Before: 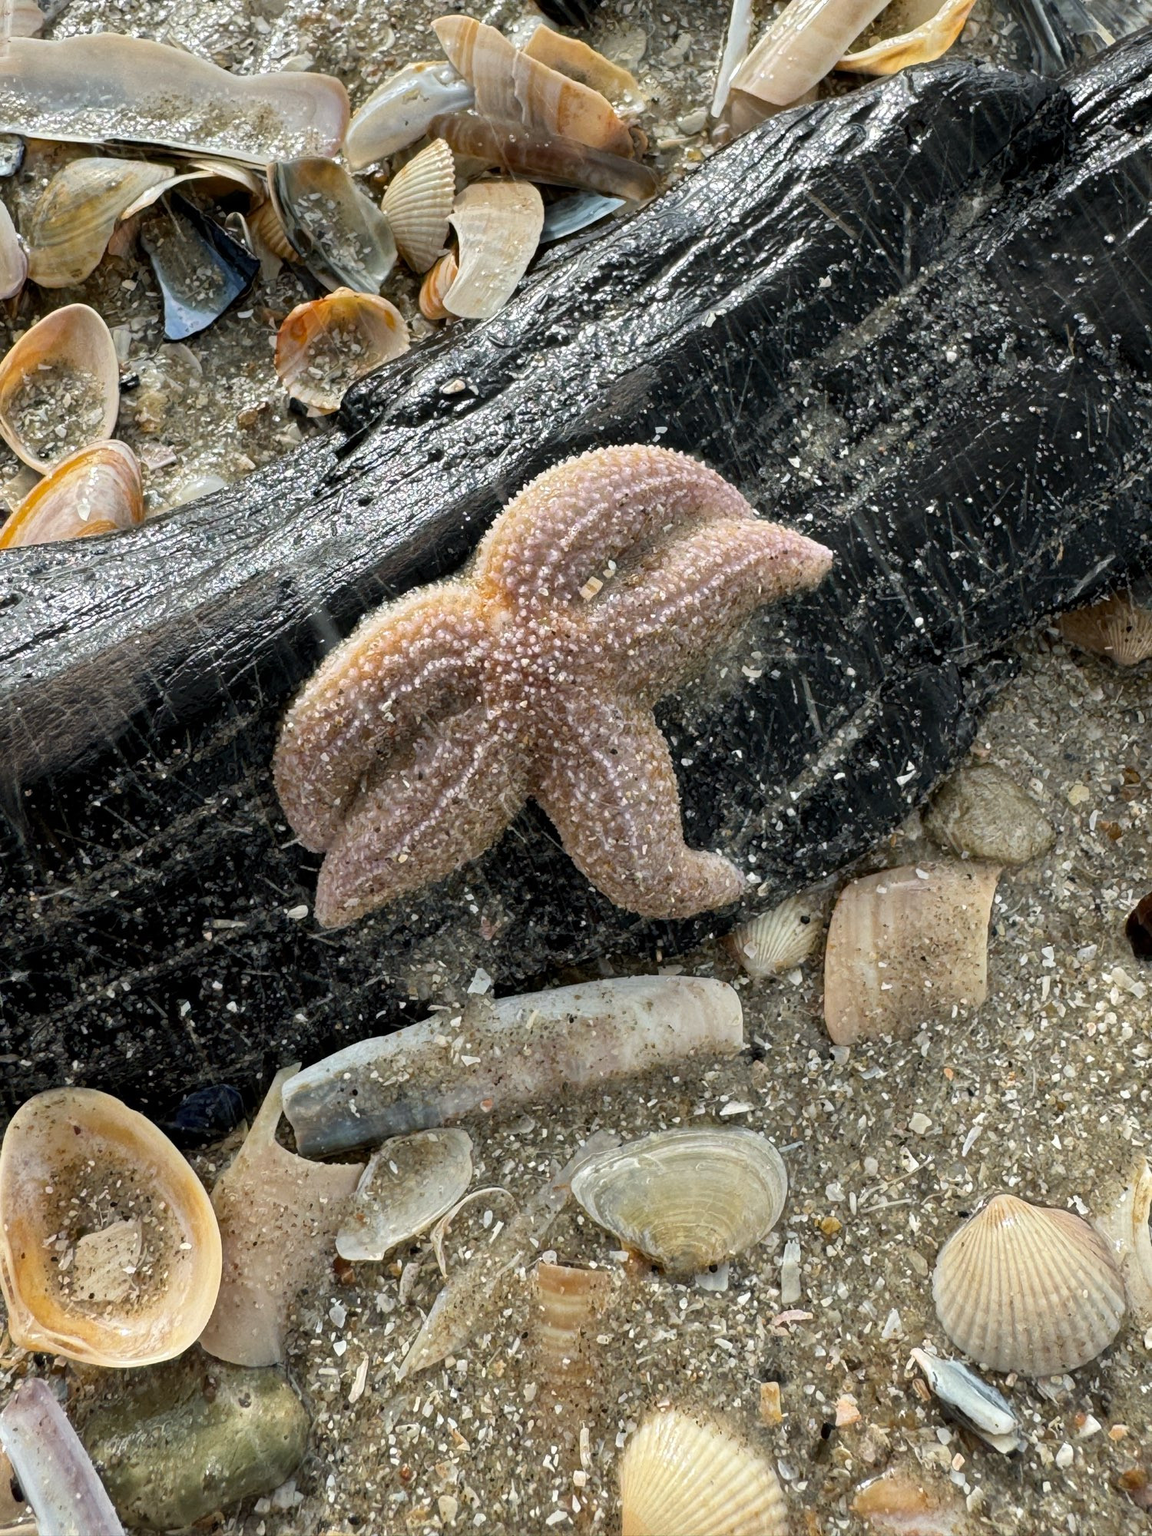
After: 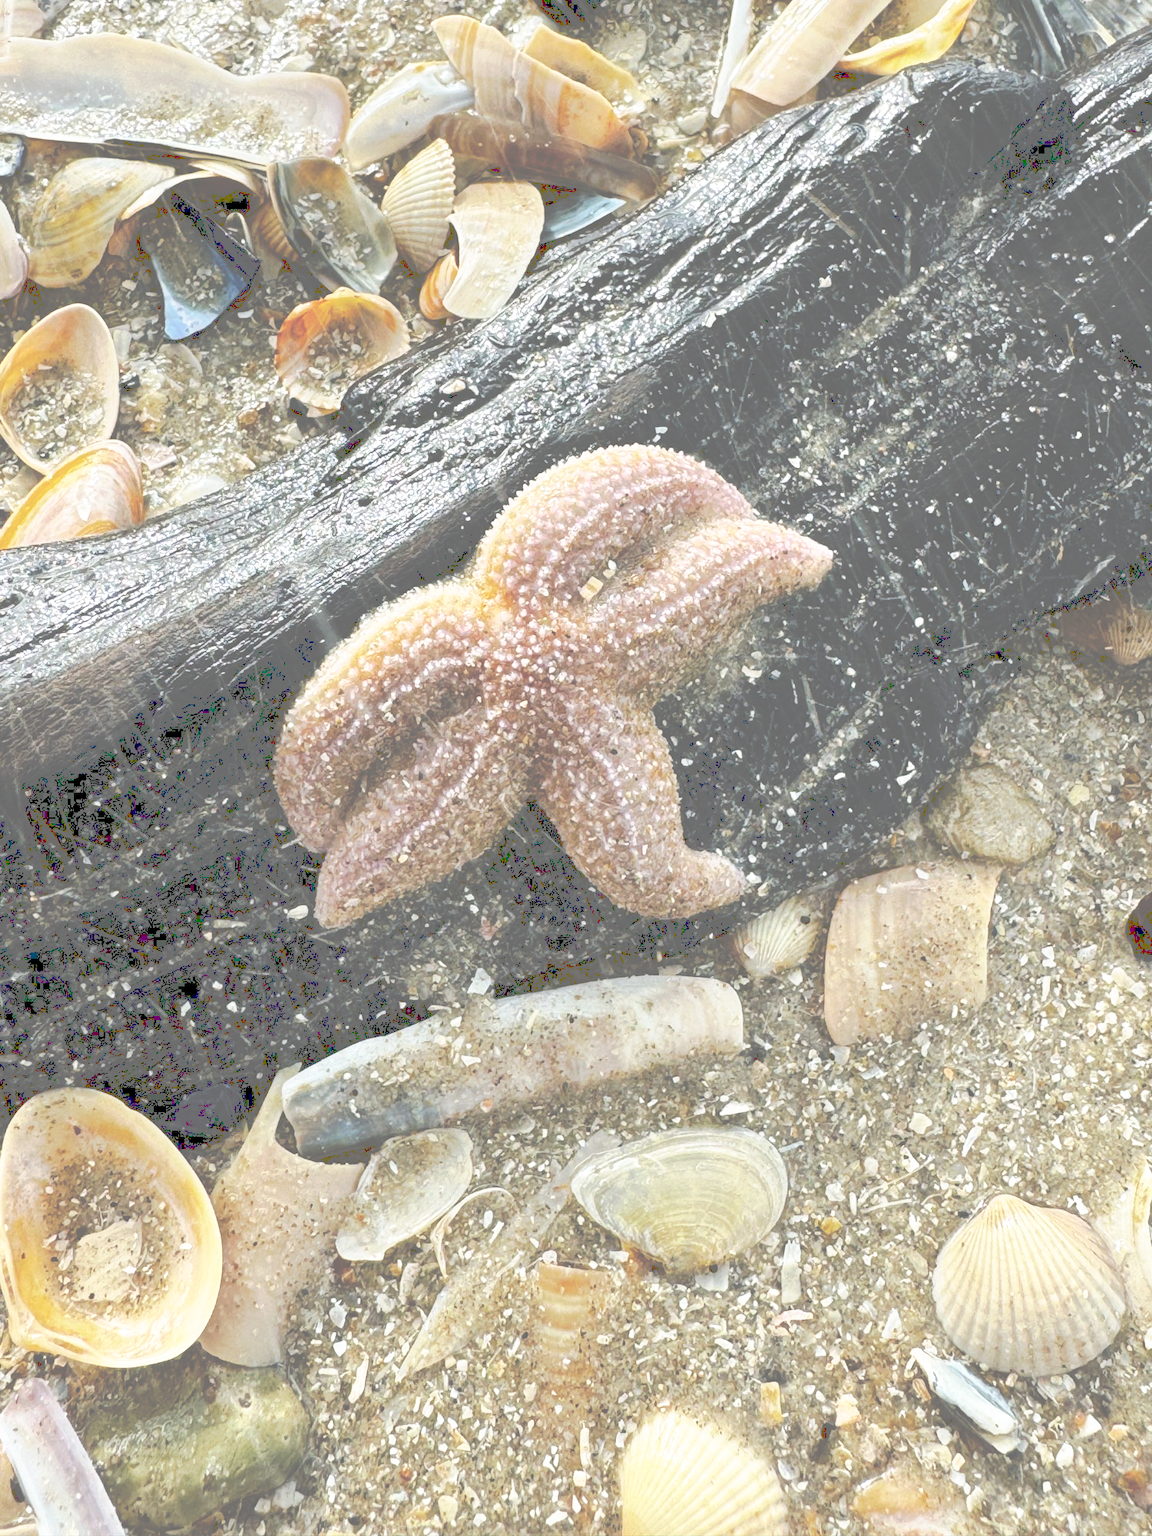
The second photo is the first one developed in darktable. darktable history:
base curve: curves: ch0 [(0, 0) (0.012, 0.01) (0.073, 0.168) (0.31, 0.711) (0.645, 0.957) (1, 1)], exposure shift 0.01, preserve colors none
exposure: compensate highlight preservation false
tone curve: curves: ch0 [(0, 0) (0.003, 0.453) (0.011, 0.457) (0.025, 0.457) (0.044, 0.463) (0.069, 0.464) (0.1, 0.471) (0.136, 0.475) (0.177, 0.481) (0.224, 0.486) (0.277, 0.496) (0.335, 0.515) (0.399, 0.544) (0.468, 0.577) (0.543, 0.621) (0.623, 0.67) (0.709, 0.73) (0.801, 0.788) (0.898, 0.848) (1, 1)], preserve colors none
color balance rgb: perceptual saturation grading › global saturation 25.513%
